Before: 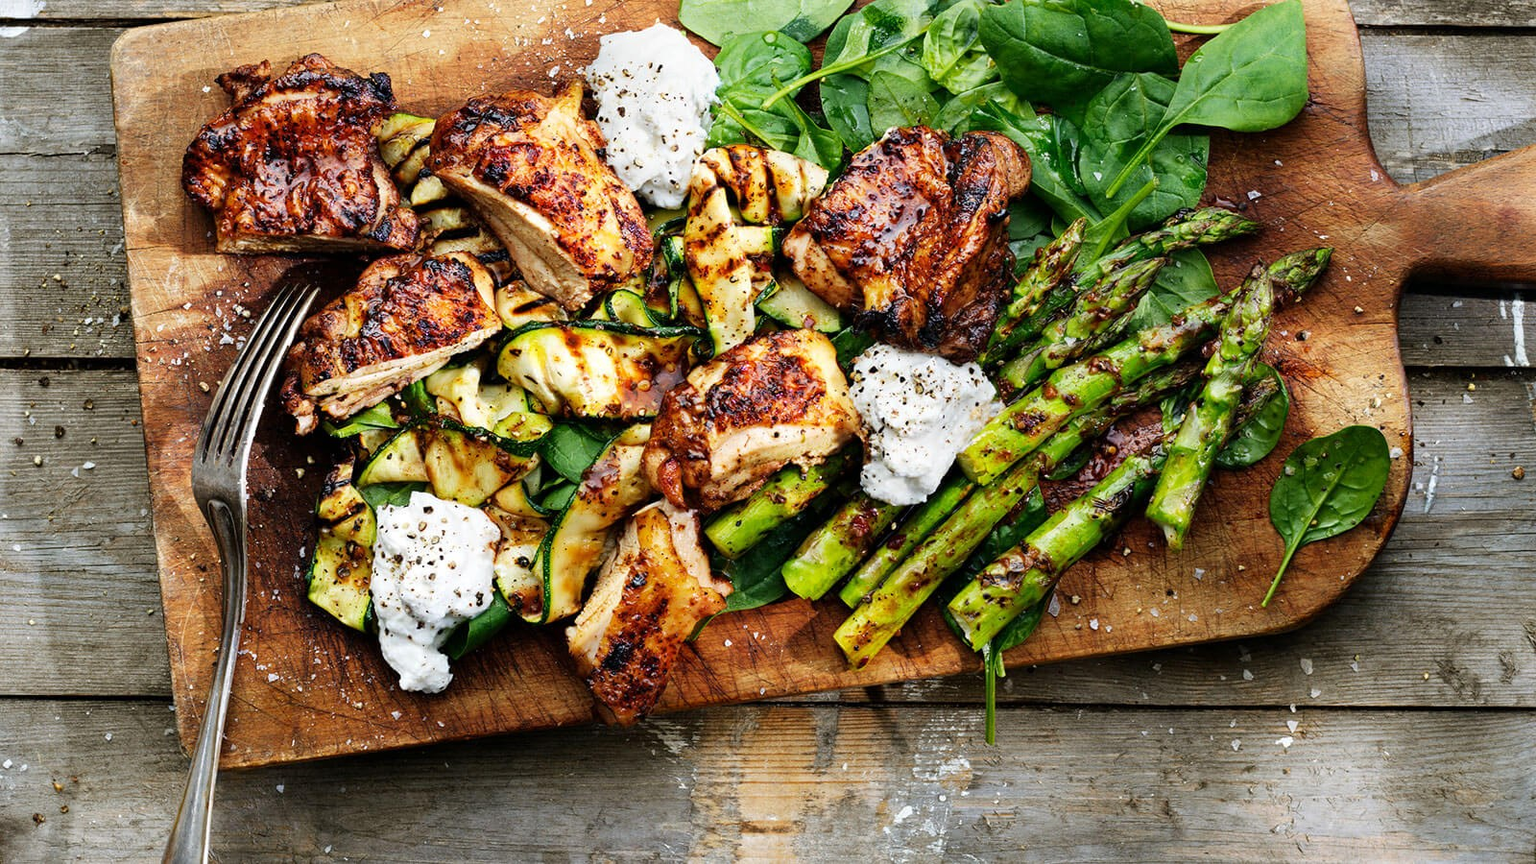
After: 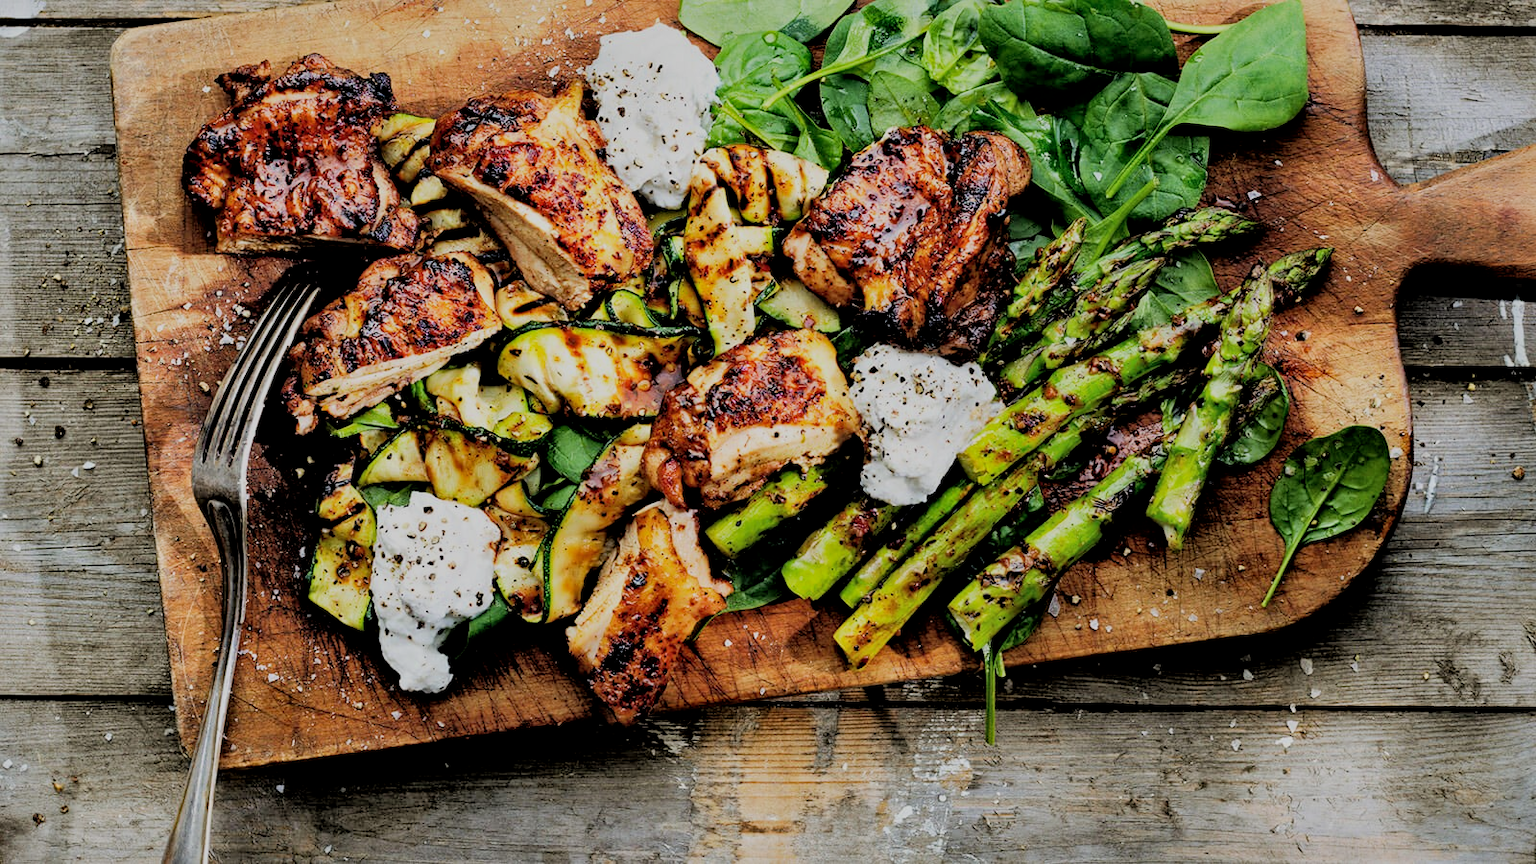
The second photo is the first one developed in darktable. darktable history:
local contrast: mode bilateral grid, contrast 30, coarseness 25, midtone range 0.2
shadows and highlights: on, module defaults
filmic rgb: black relative exposure -4.14 EV, white relative exposure 5.1 EV, hardness 2.11, contrast 1.165
